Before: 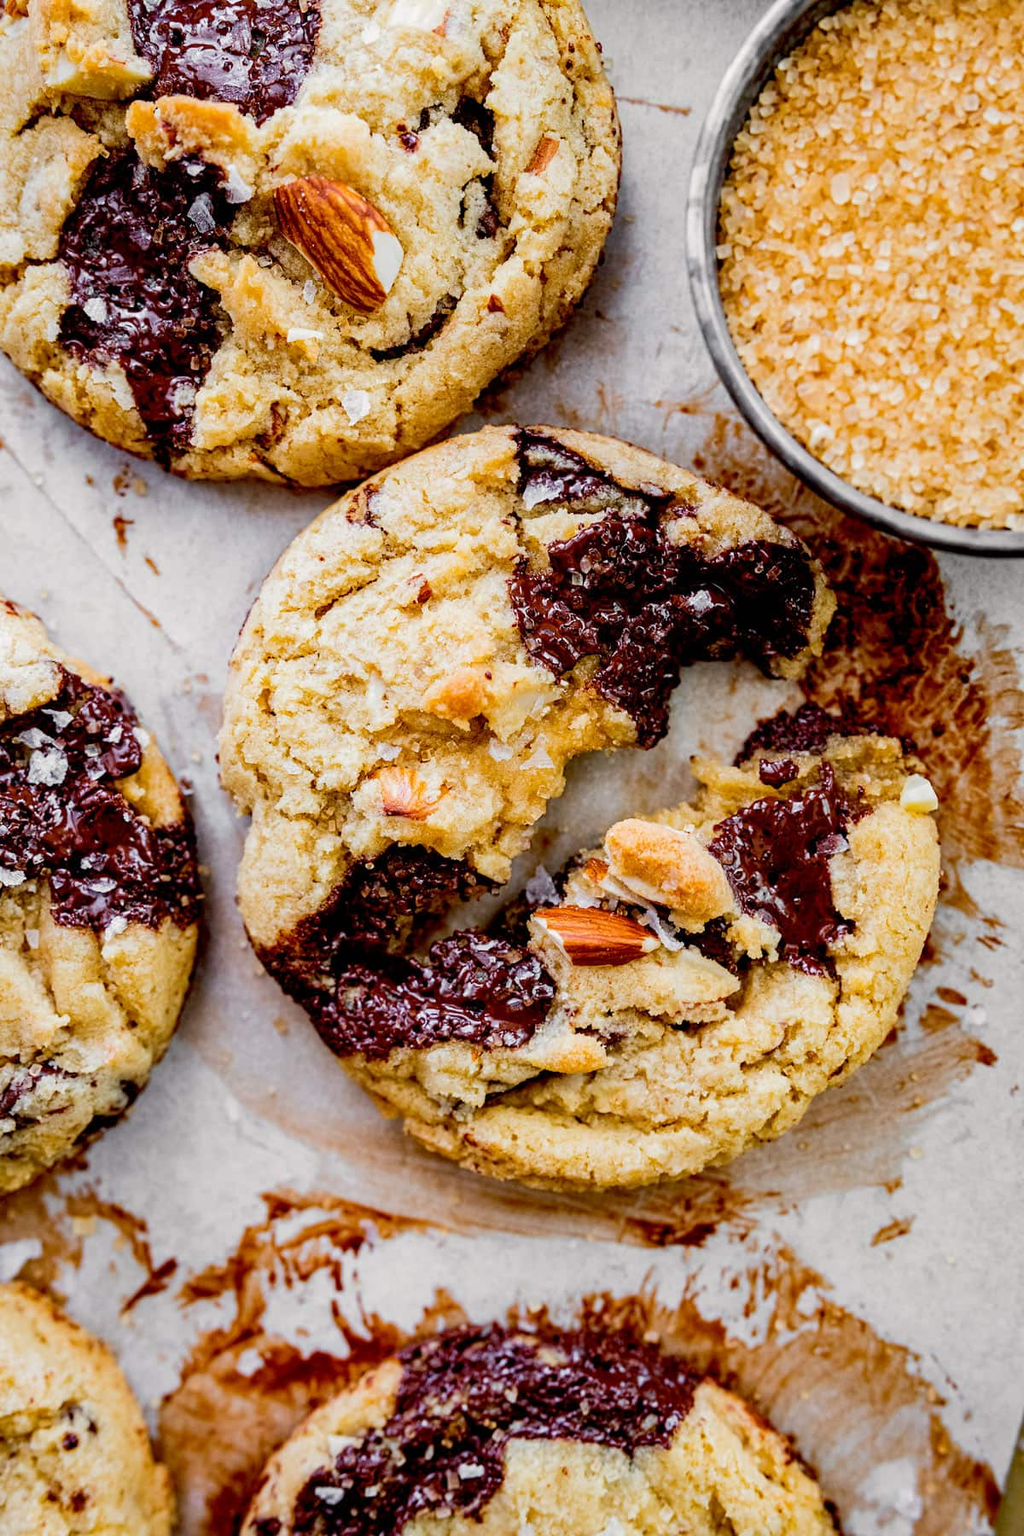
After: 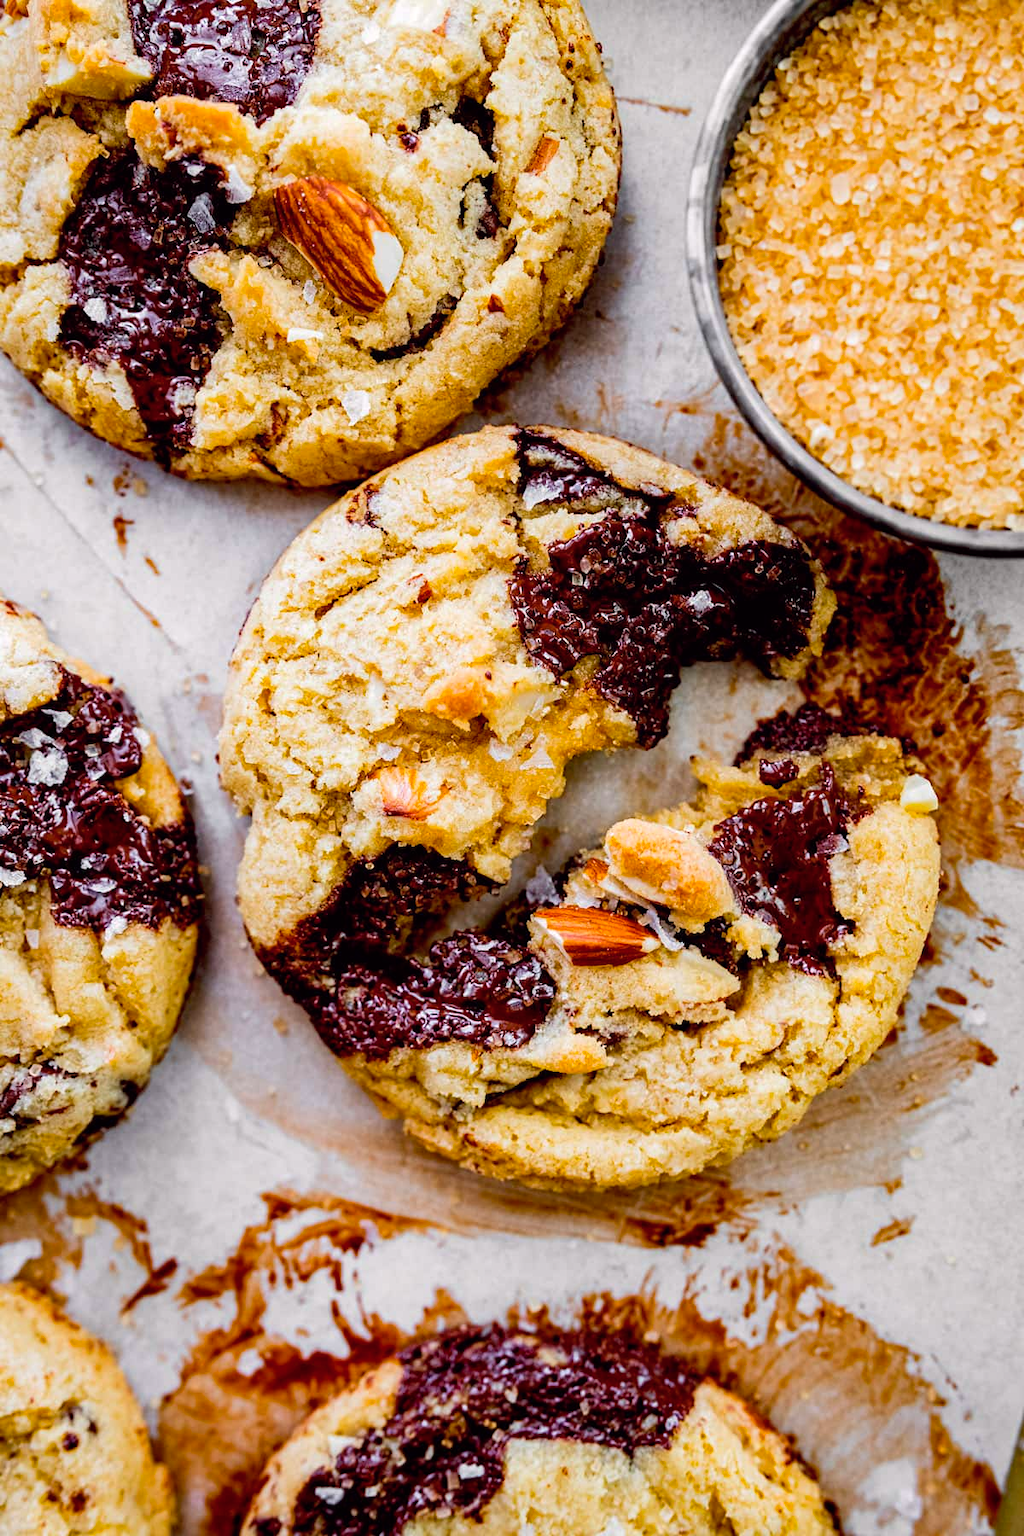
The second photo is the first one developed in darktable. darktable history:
color balance rgb: global vibrance 6.81%, saturation formula JzAzBz (2021)
color balance: lift [1, 1, 0.999, 1.001], gamma [1, 1.003, 1.005, 0.995], gain [1, 0.992, 0.988, 1.012], contrast 5%, output saturation 110%
